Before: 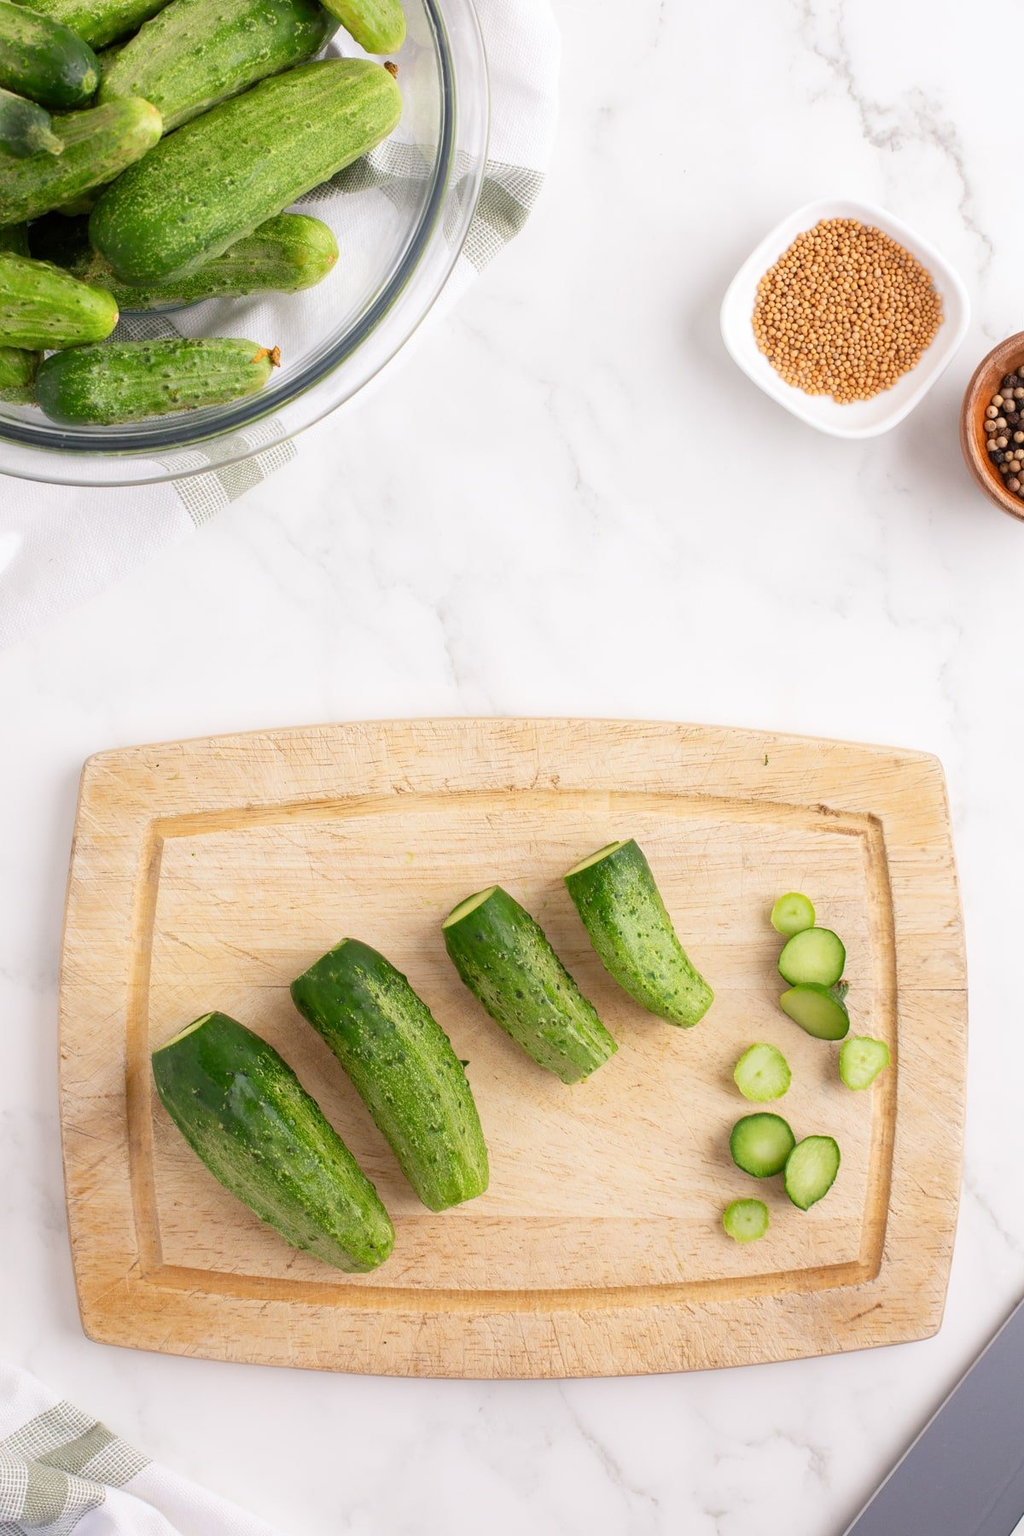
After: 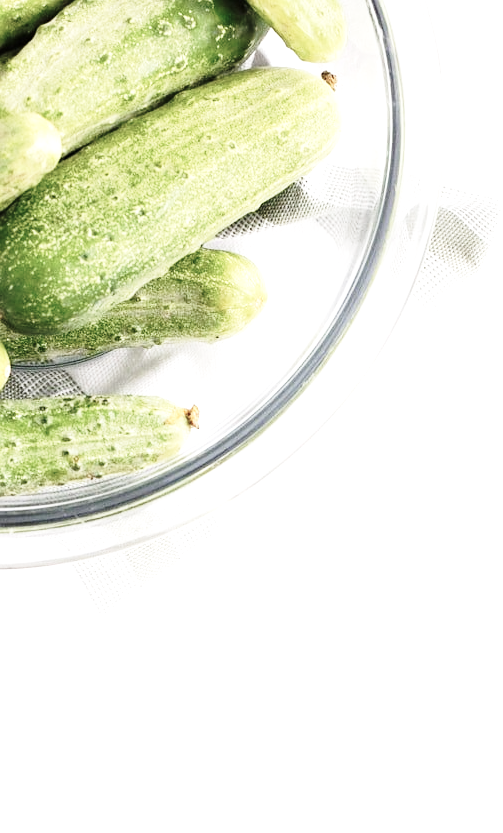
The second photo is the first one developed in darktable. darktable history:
color zones: curves: ch0 [(0, 0.559) (0.153, 0.551) (0.229, 0.5) (0.429, 0.5) (0.571, 0.5) (0.714, 0.5) (0.857, 0.5) (1, 0.559)]; ch1 [(0, 0.417) (0.112, 0.336) (0.213, 0.26) (0.429, 0.34) (0.571, 0.35) (0.683, 0.331) (0.857, 0.344) (1, 0.417)]
crop and rotate: left 10.817%, top 0.062%, right 47.194%, bottom 53.626%
sharpen: amount 0.2
exposure: exposure 0.496 EV, compensate highlight preservation false
tone equalizer: -8 EV -0.417 EV, -7 EV -0.389 EV, -6 EV -0.333 EV, -5 EV -0.222 EV, -3 EV 0.222 EV, -2 EV 0.333 EV, -1 EV 0.389 EV, +0 EV 0.417 EV, edges refinement/feathering 500, mask exposure compensation -1.57 EV, preserve details no
base curve: curves: ch0 [(0, 0) (0.028, 0.03) (0.121, 0.232) (0.46, 0.748) (0.859, 0.968) (1, 1)], preserve colors none
